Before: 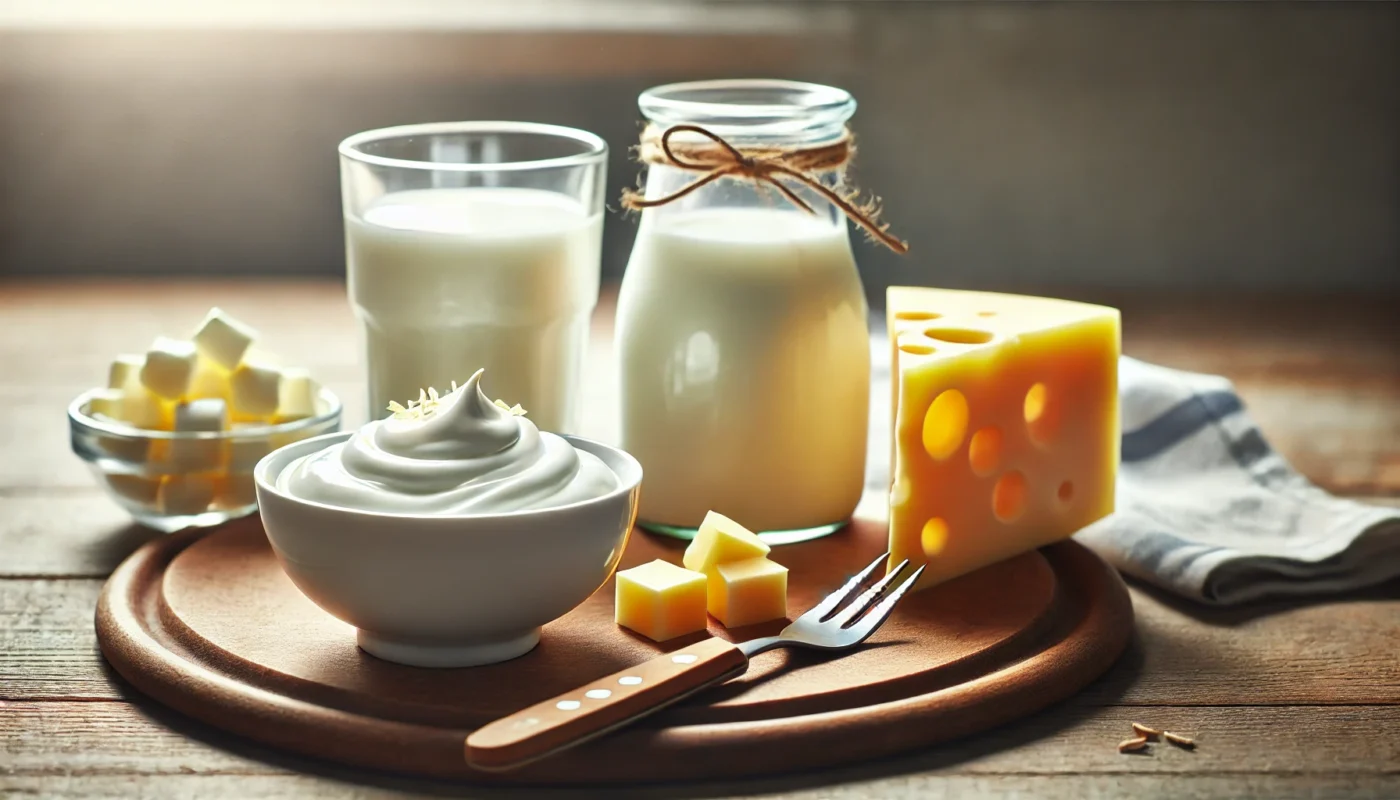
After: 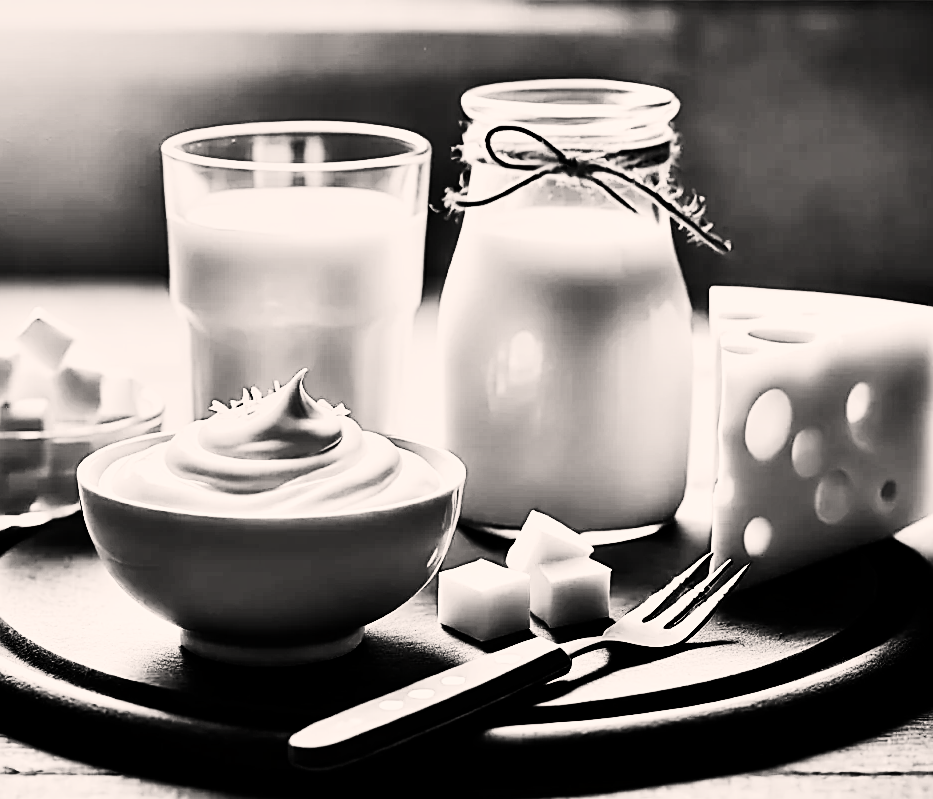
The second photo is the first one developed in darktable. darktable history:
sharpen: amount 0.75
crop and rotate: left 12.673%, right 20.66%
color correction: highlights a* 3.84, highlights b* 5.07
rgb curve: curves: ch0 [(0, 0) (0.21, 0.15) (0.24, 0.21) (0.5, 0.75) (0.75, 0.96) (0.89, 0.99) (1, 1)]; ch1 [(0, 0.02) (0.21, 0.13) (0.25, 0.2) (0.5, 0.67) (0.75, 0.9) (0.89, 0.97) (1, 1)]; ch2 [(0, 0.02) (0.21, 0.13) (0.25, 0.2) (0.5, 0.67) (0.75, 0.9) (0.89, 0.97) (1, 1)], compensate middle gray true
contrast brightness saturation: contrast -0.03, brightness -0.59, saturation -1
shadows and highlights: shadows 30.63, highlights -63.22, shadows color adjustment 98%, highlights color adjustment 58.61%, soften with gaussian
tone curve: curves: ch0 [(0, 0) (0.004, 0.001) (0.133, 0.112) (0.325, 0.362) (0.832, 0.893) (1, 1)], color space Lab, linked channels, preserve colors none
